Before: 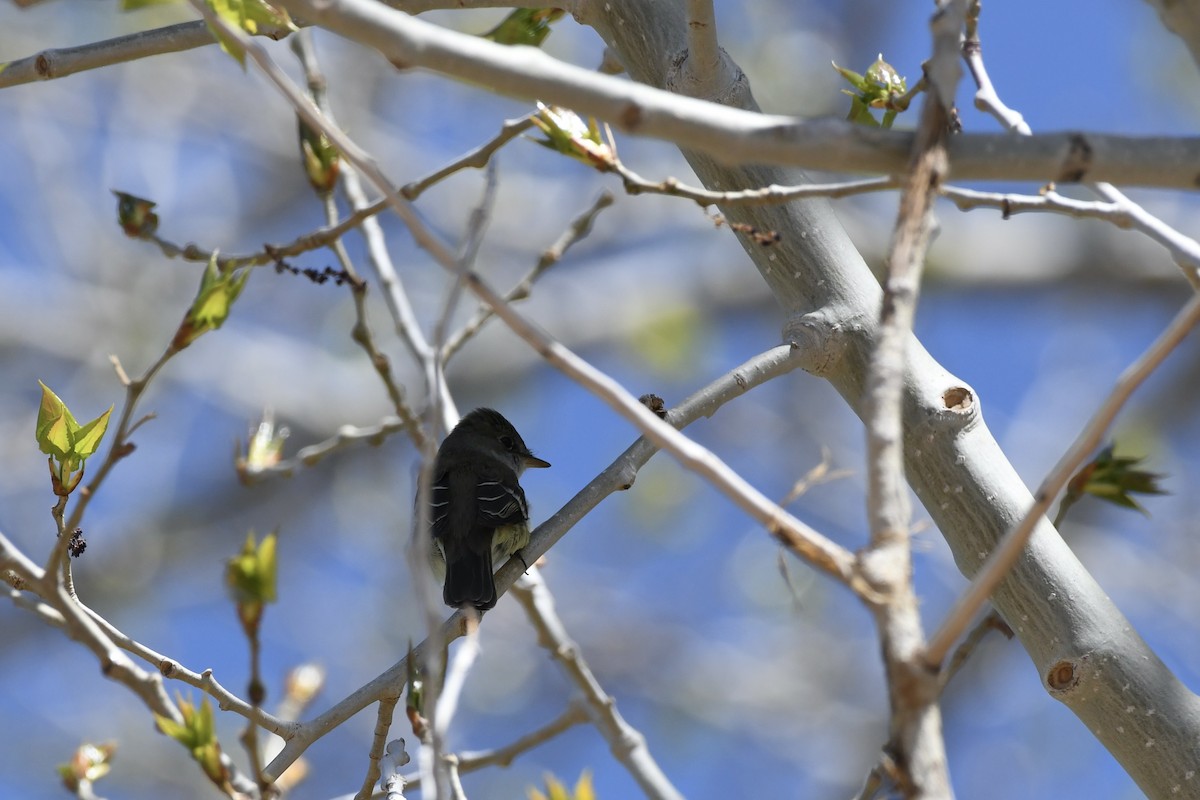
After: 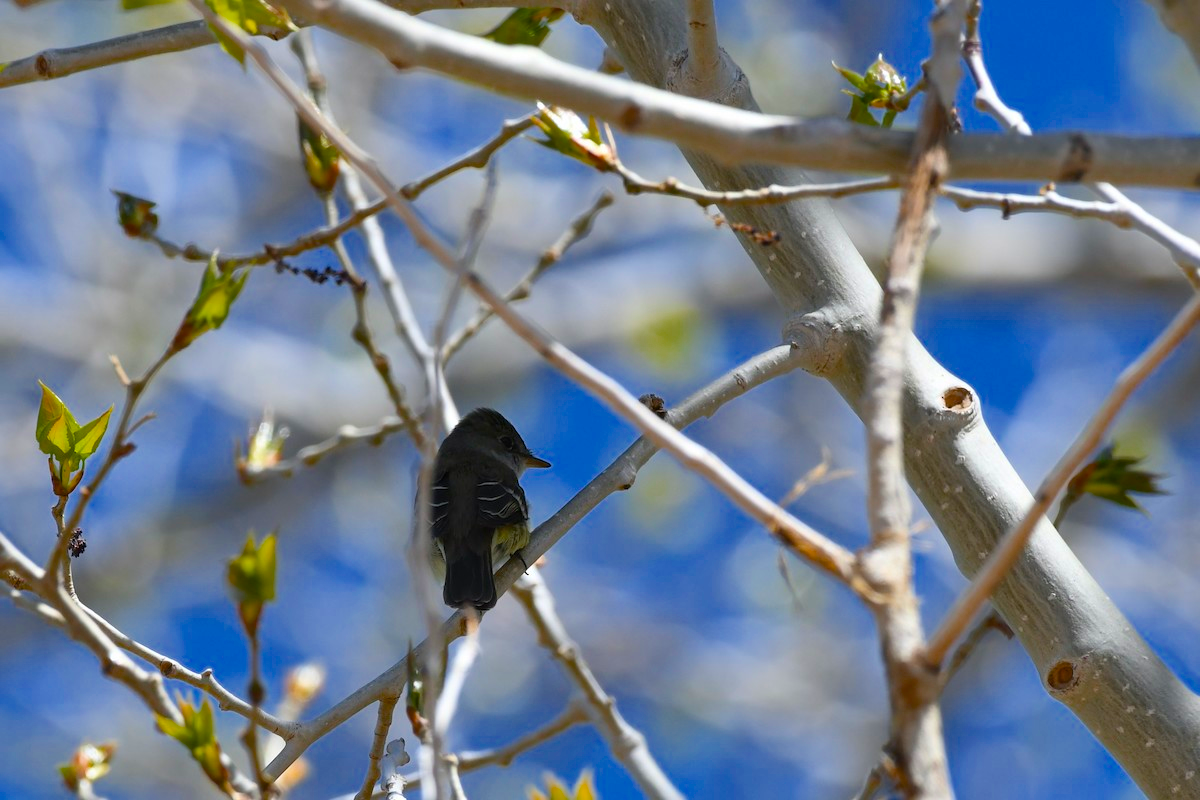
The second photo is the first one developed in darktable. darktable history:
color balance rgb: perceptual saturation grading › global saturation 25.036%, global vibrance 10.29%, saturation formula JzAzBz (2021)
